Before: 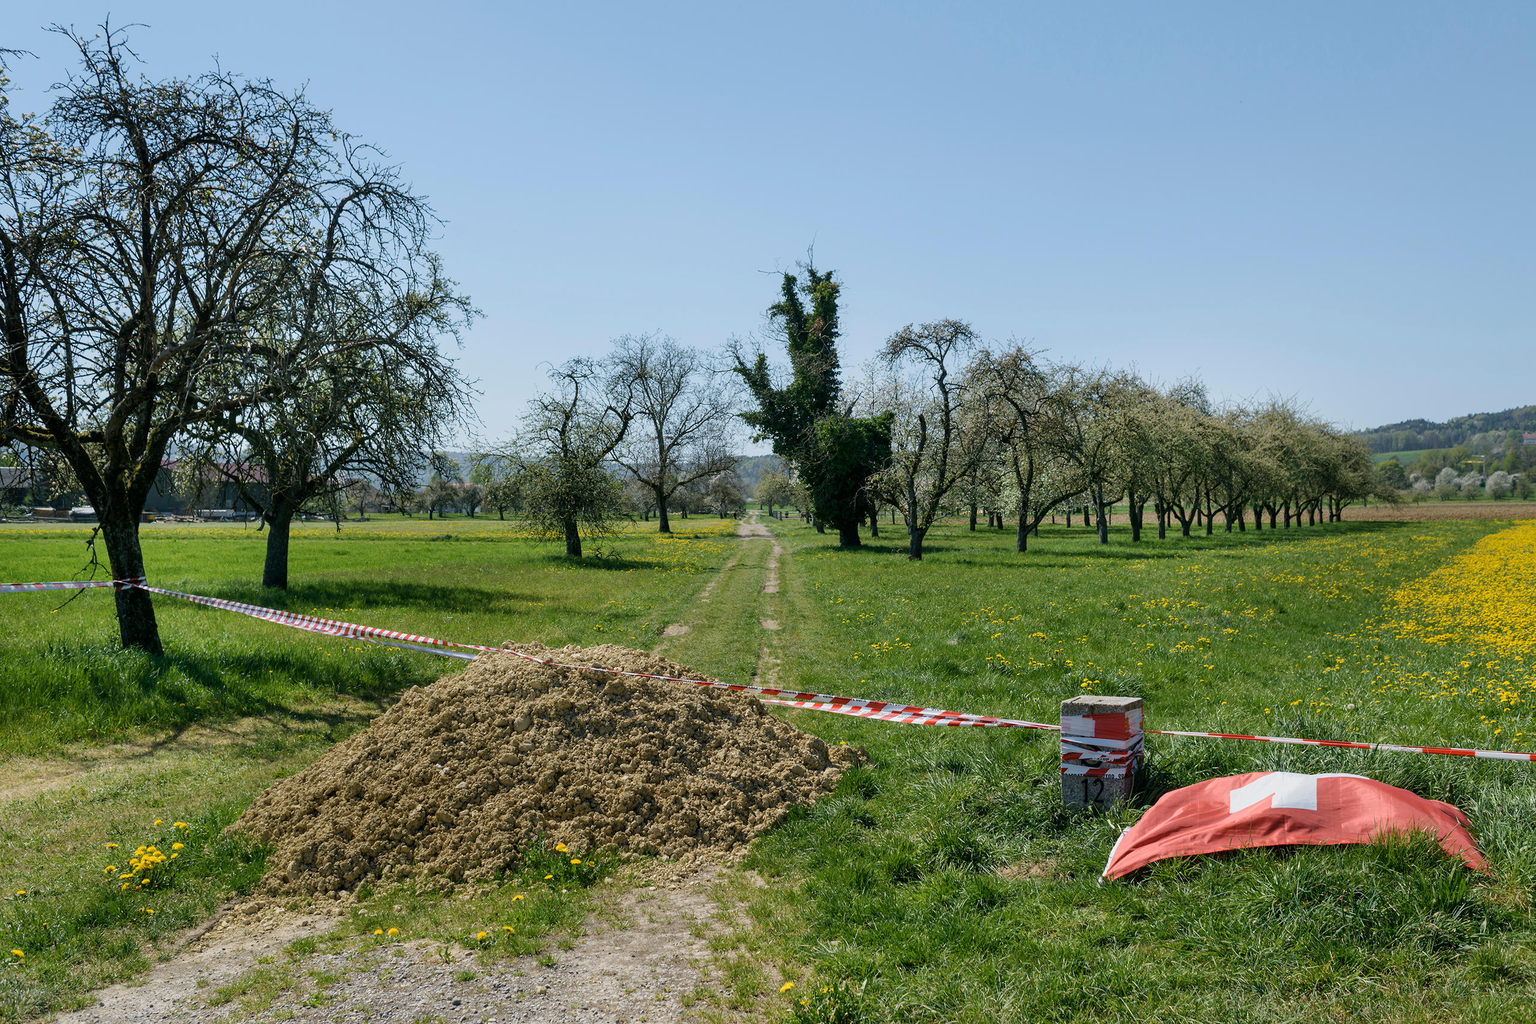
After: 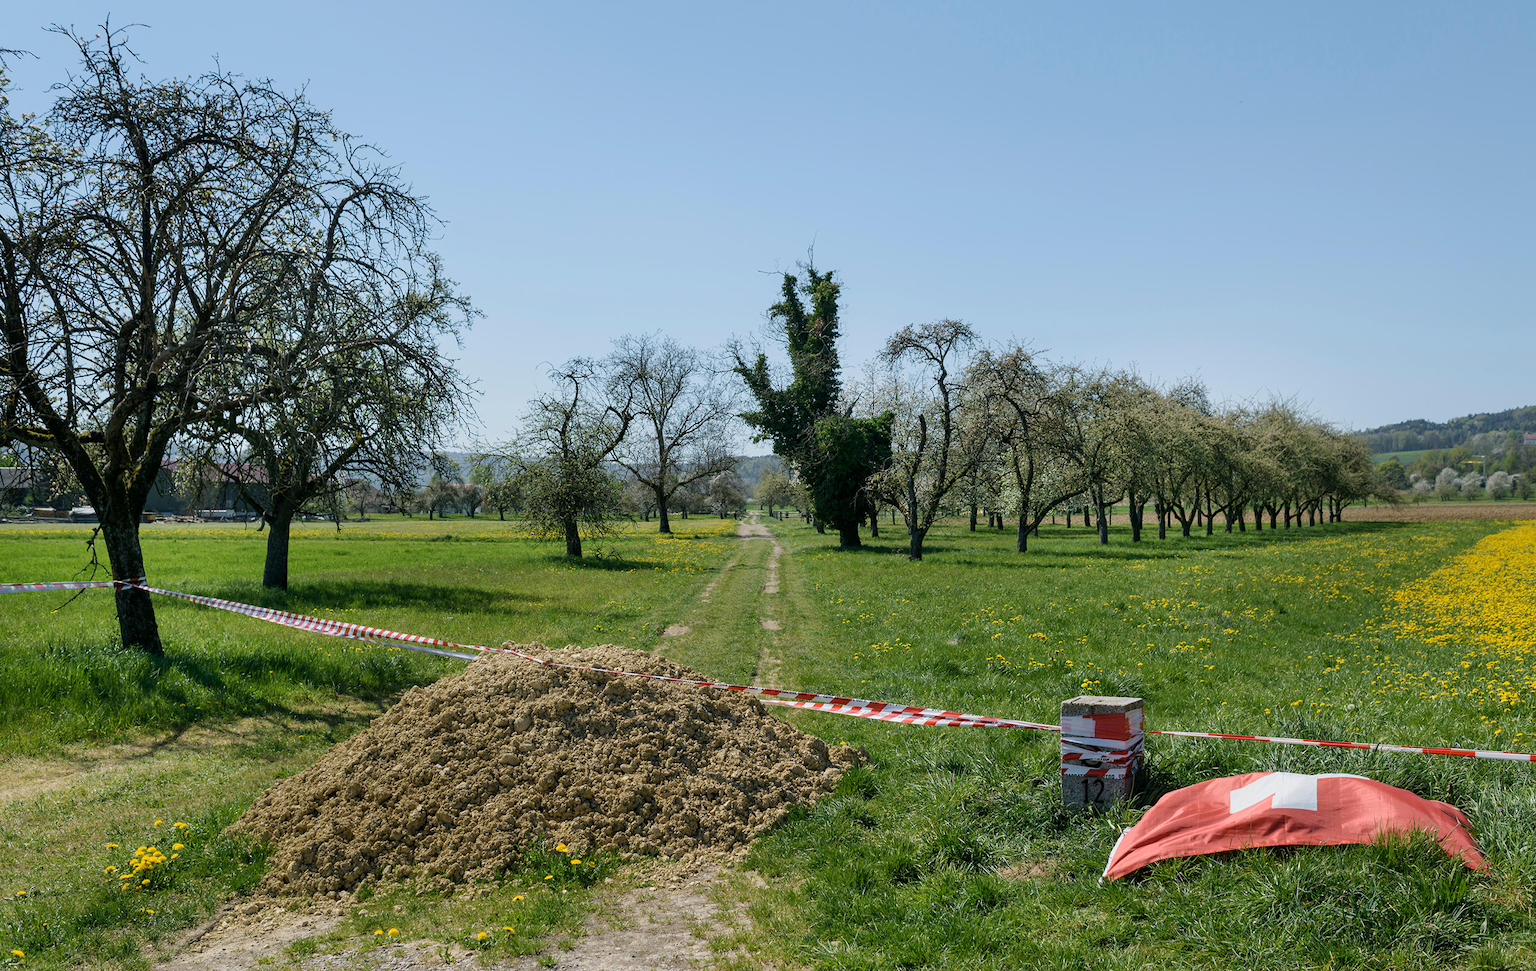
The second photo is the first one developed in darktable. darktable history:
crop and rotate: top 0.008%, bottom 5.093%
